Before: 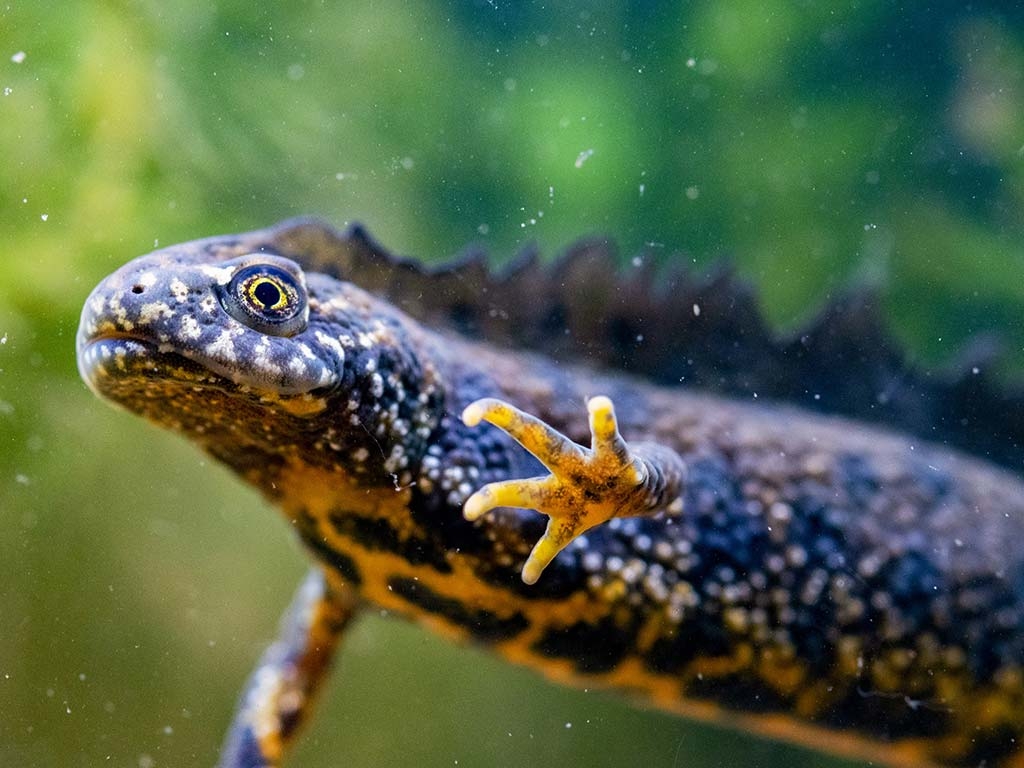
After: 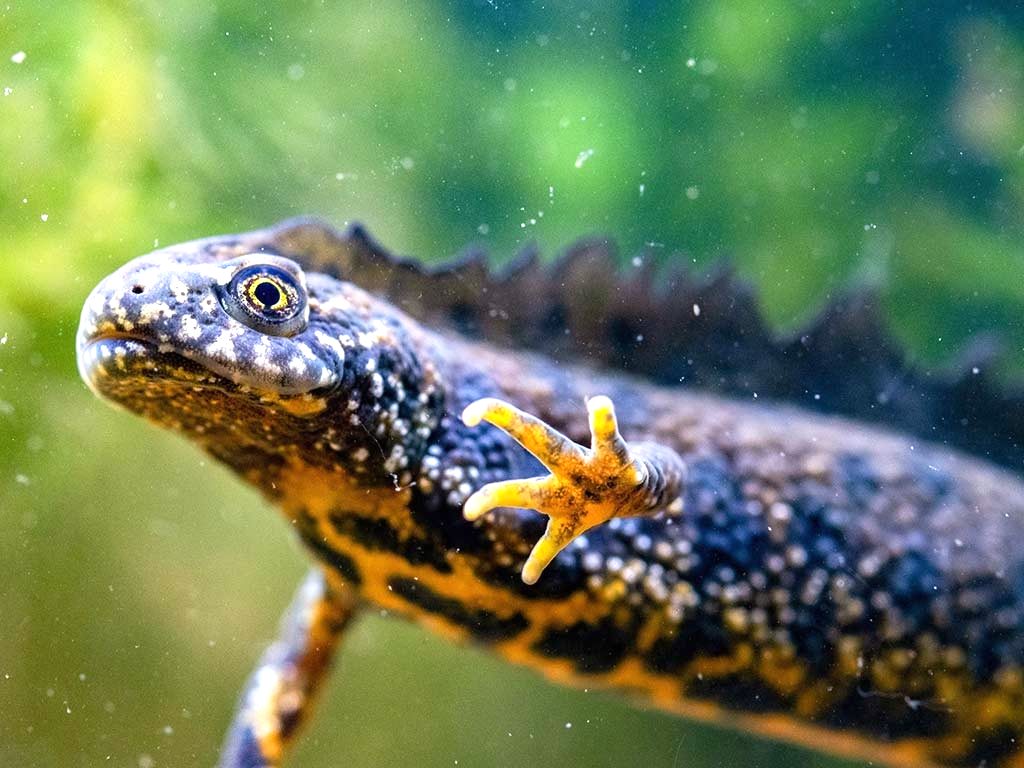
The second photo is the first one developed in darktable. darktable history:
exposure: black level correction 0, exposure 0.7 EV, compensate exposure bias true, compensate highlight preservation false
white balance: red 1.009, blue 0.985
